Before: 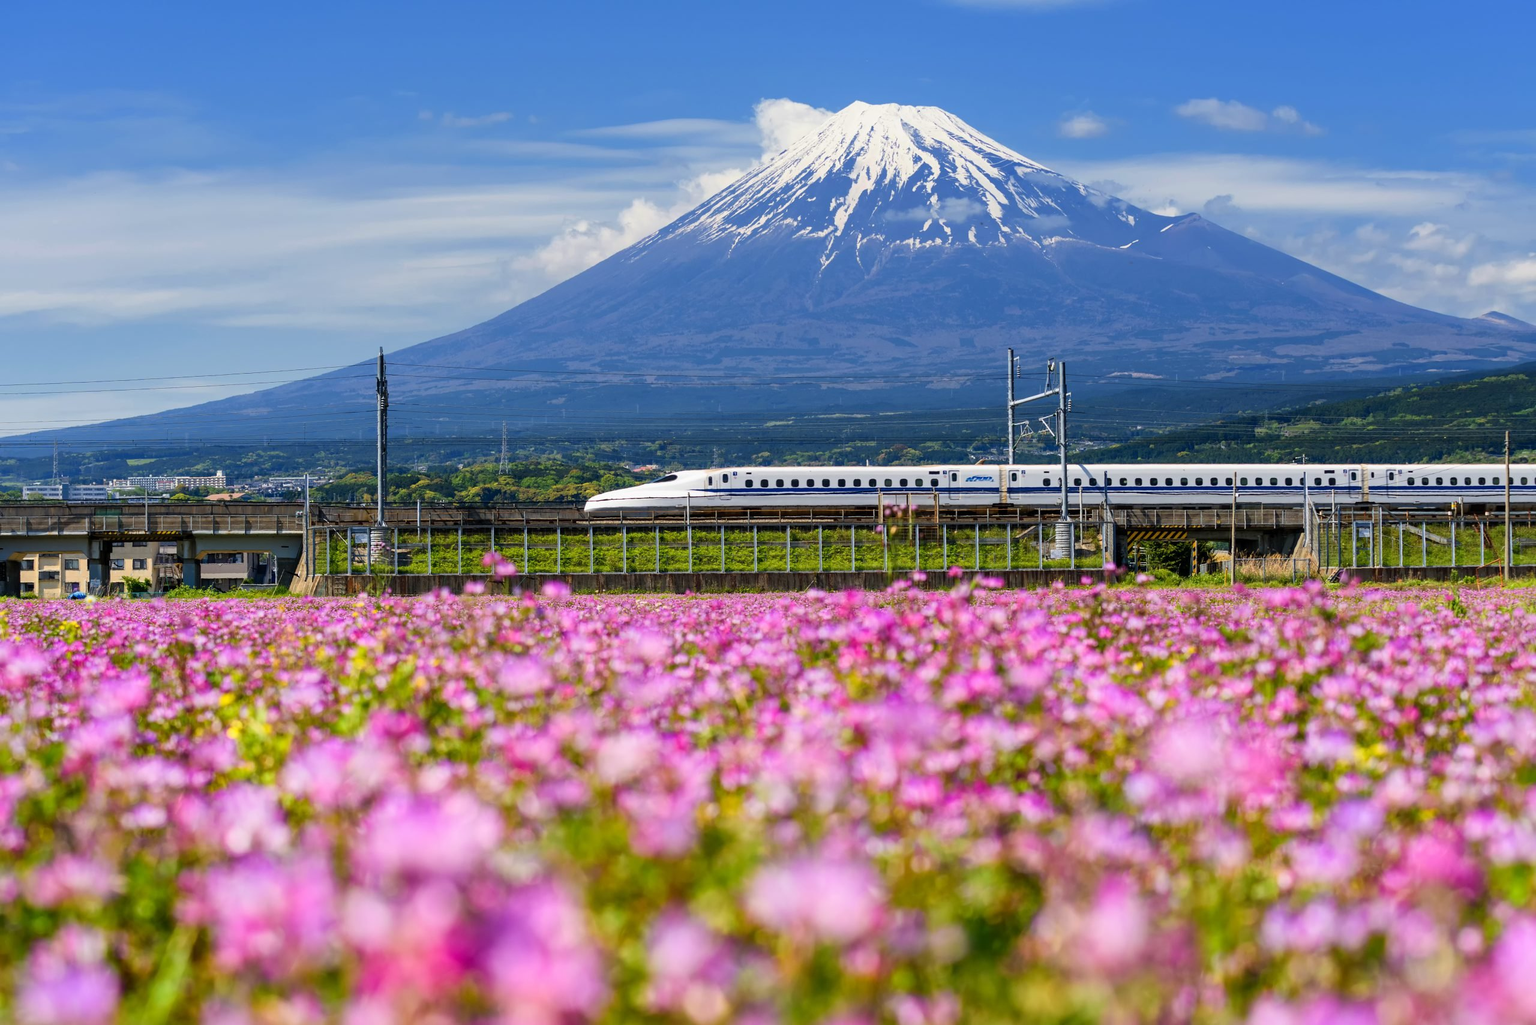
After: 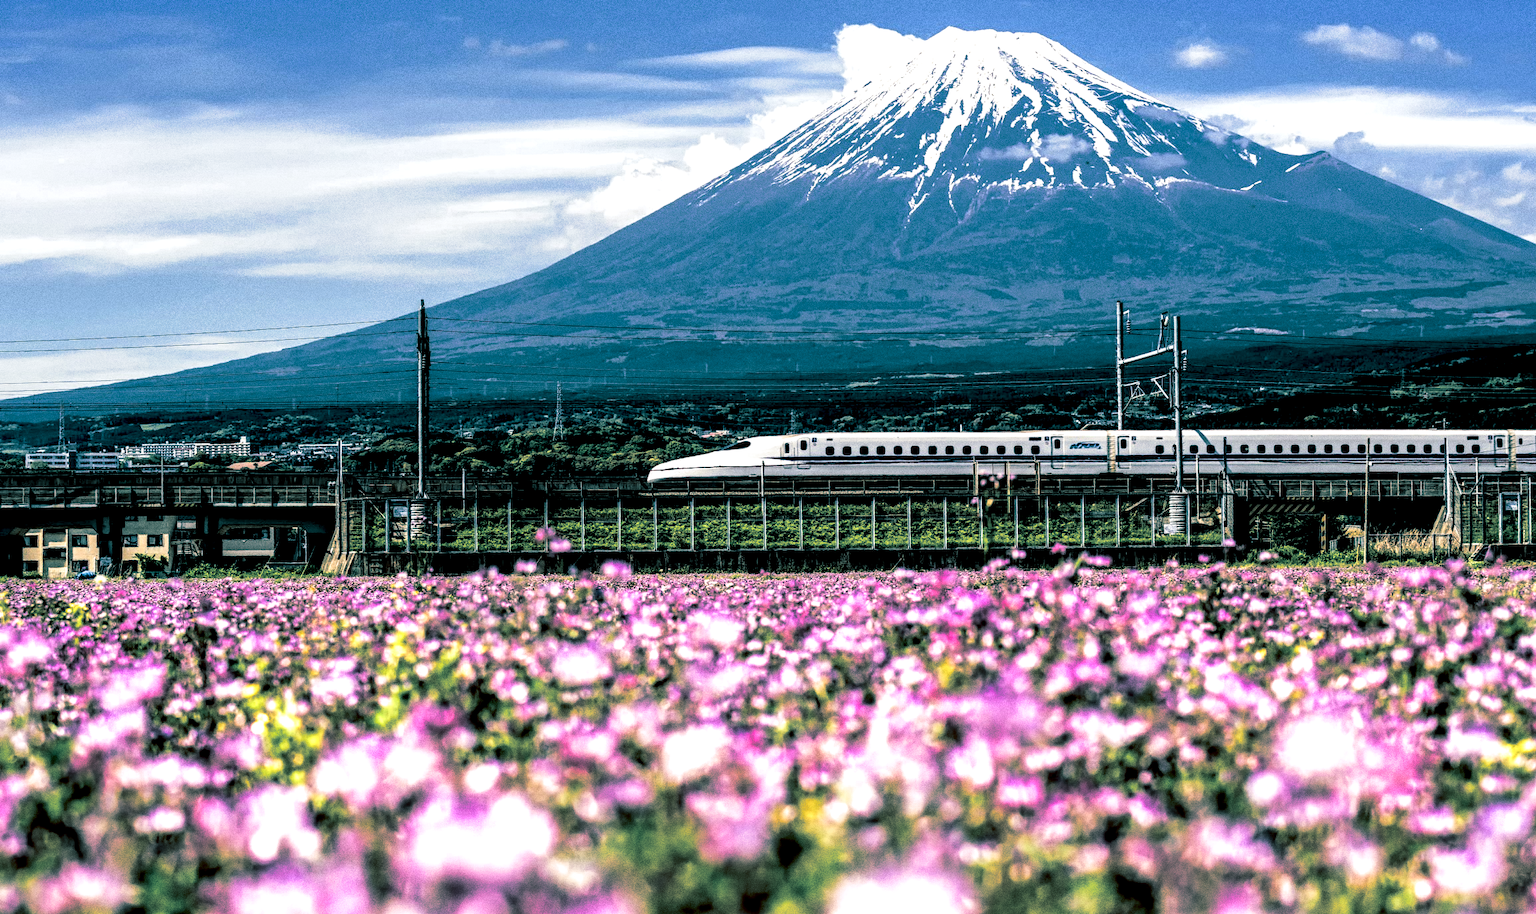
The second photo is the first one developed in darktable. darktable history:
split-toning: shadows › hue 186.43°, highlights › hue 49.29°, compress 30.29%
crop: top 7.49%, right 9.717%, bottom 11.943%
local contrast: shadows 185%, detail 225%
rgb levels: levels [[0.029, 0.461, 0.922], [0, 0.5, 1], [0, 0.5, 1]]
grain: coarseness 0.09 ISO, strength 40%
